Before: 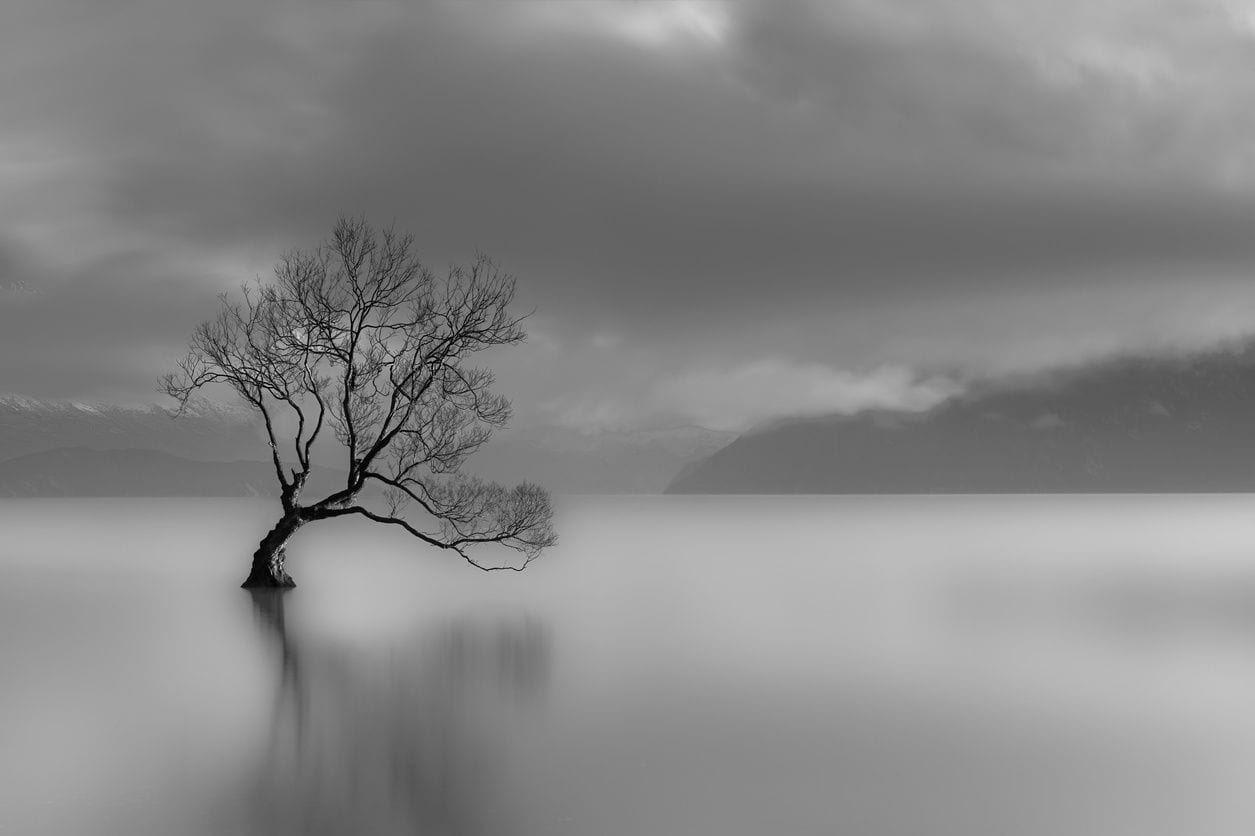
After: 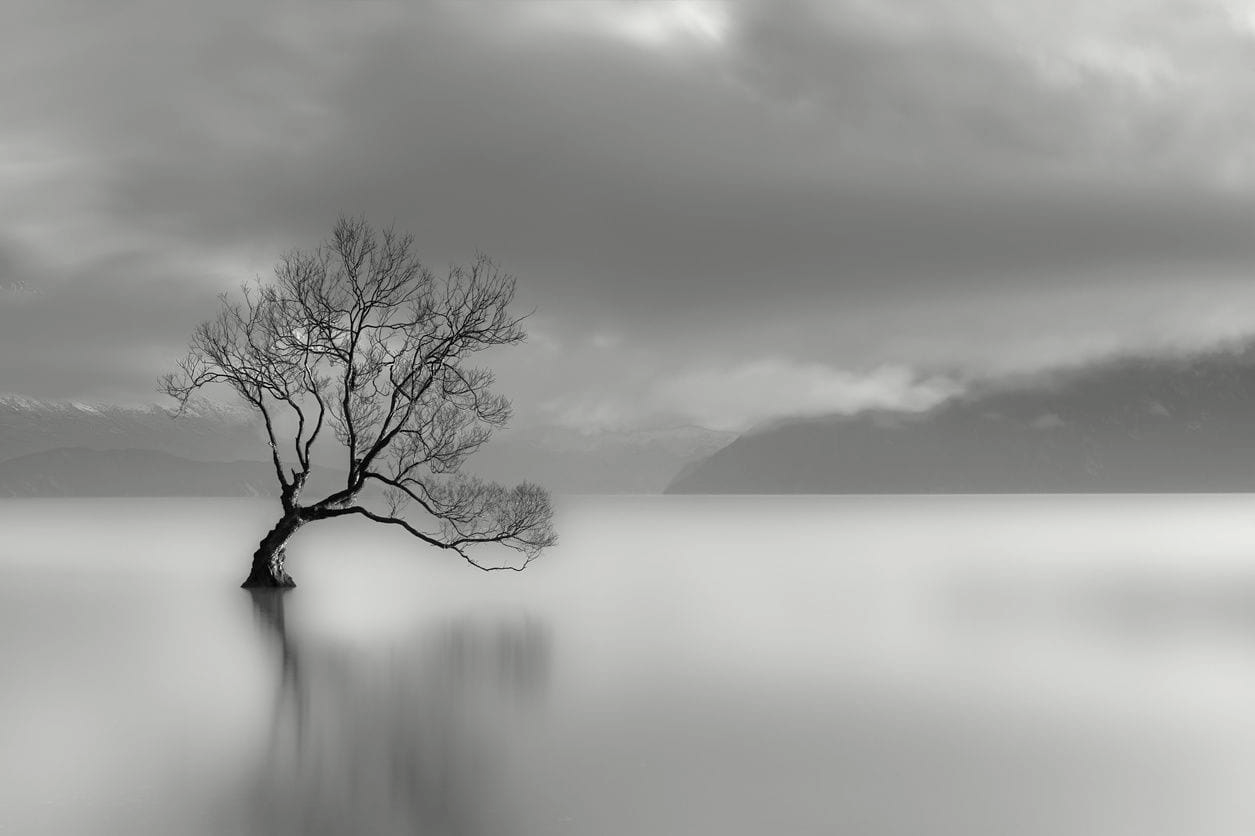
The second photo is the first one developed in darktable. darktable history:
color calibration: output colorfulness [0.12, 0.12, 0.12, 0], output brightness [0.12, 0.12, 0.12, 0], illuminant same as pipeline (D50), x 0.346, y 0.359, temperature 5002.42 K
